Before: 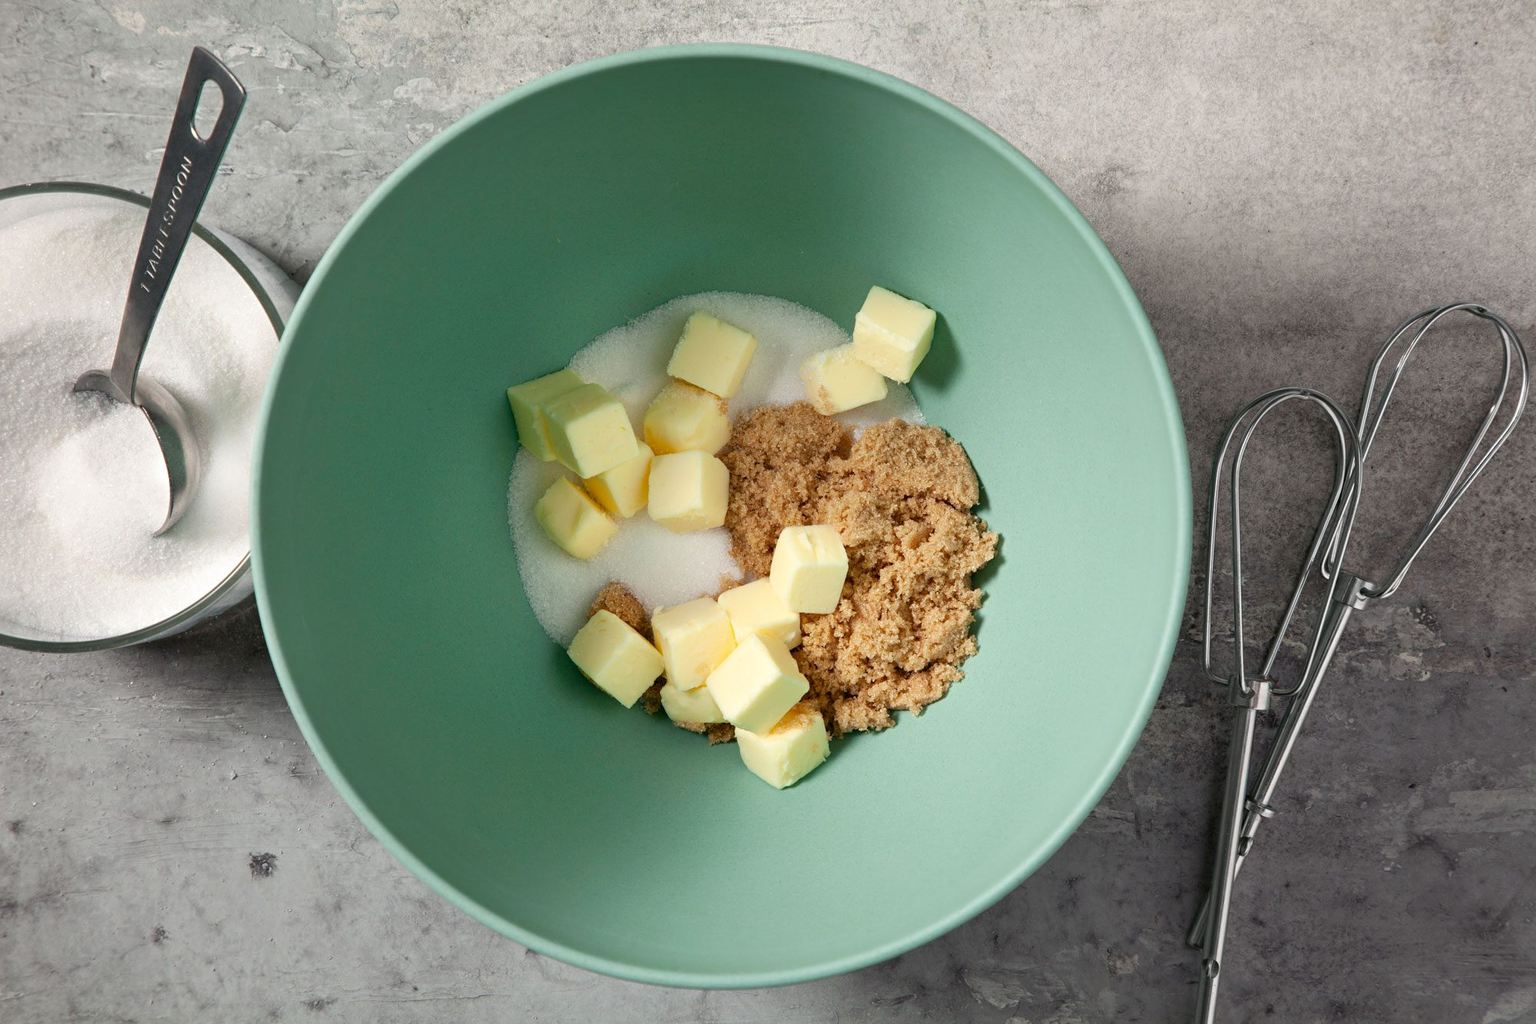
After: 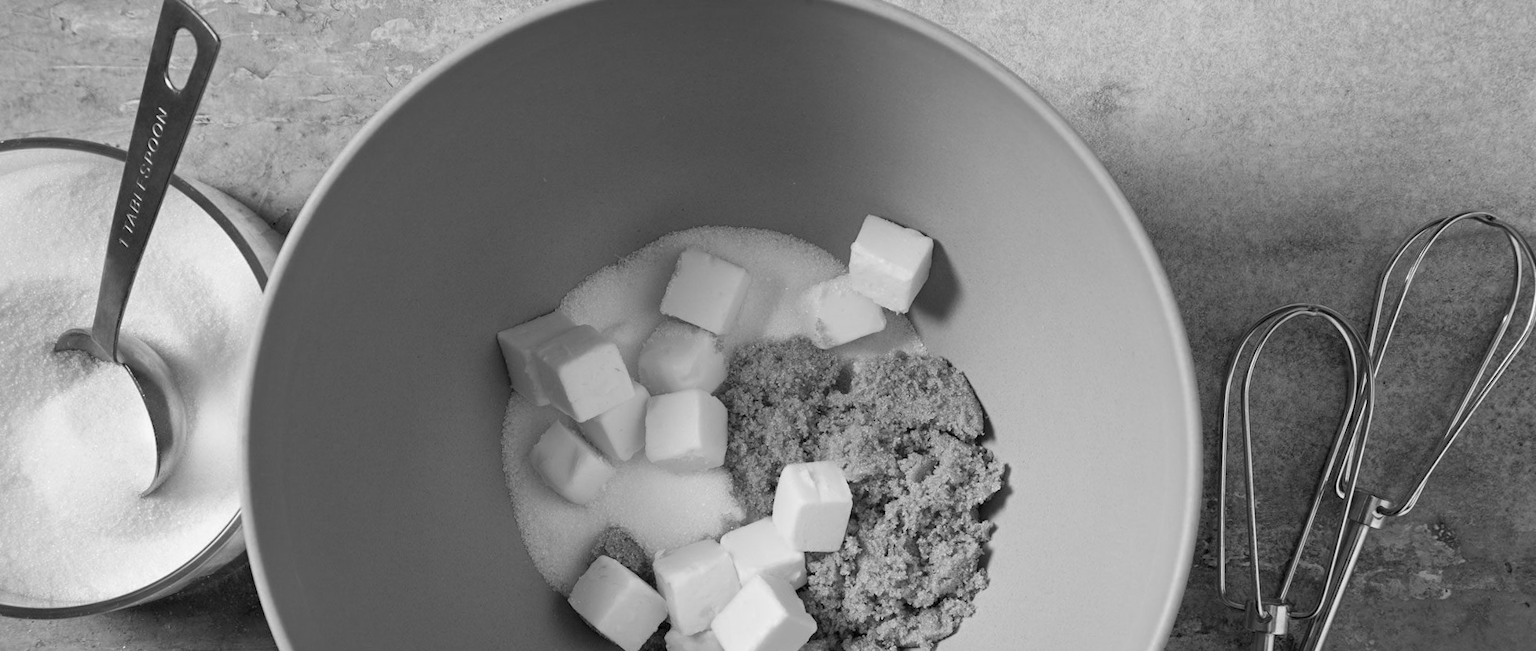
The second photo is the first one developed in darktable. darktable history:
rotate and perspective: rotation -2°, crop left 0.022, crop right 0.978, crop top 0.049, crop bottom 0.951
color calibration: output gray [0.21, 0.42, 0.37, 0], gray › normalize channels true, illuminant same as pipeline (D50), adaptation XYZ, x 0.346, y 0.359, gamut compression 0
crop and rotate: top 4.848%, bottom 29.503%
velvia: on, module defaults
